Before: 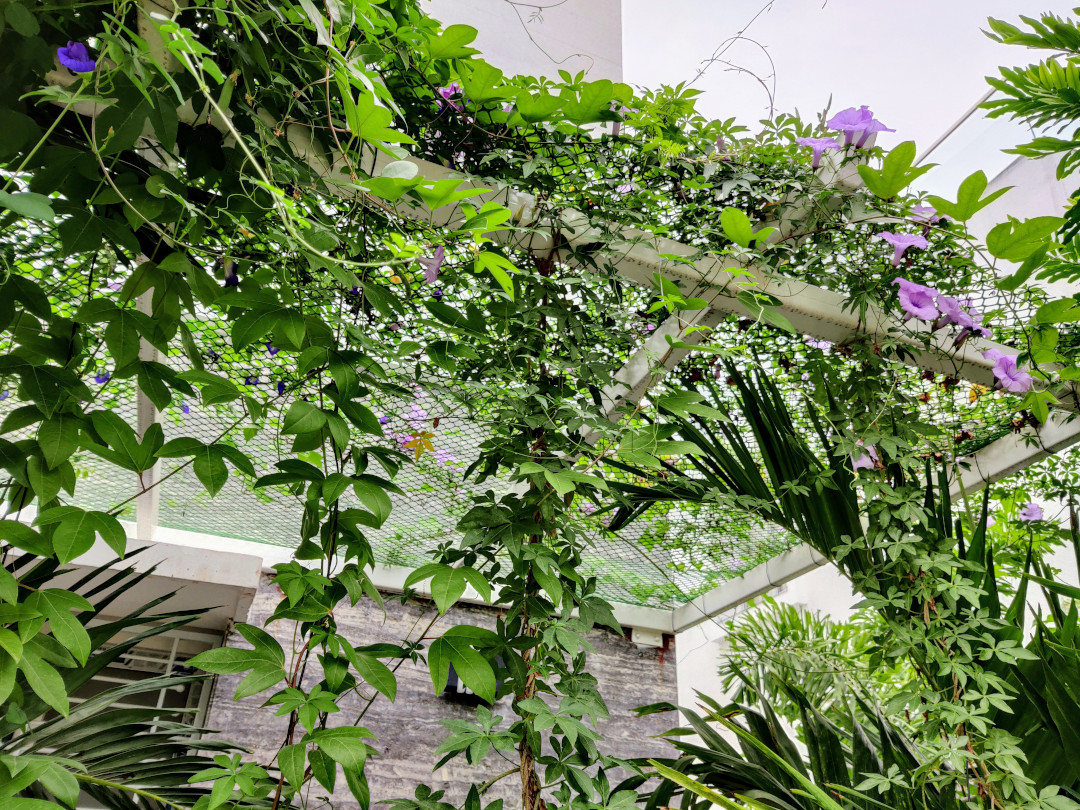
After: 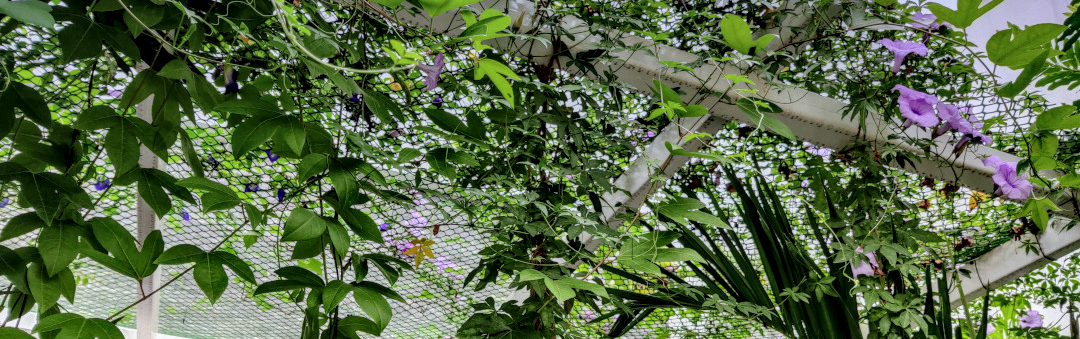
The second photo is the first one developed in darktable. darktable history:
crop and rotate: top 23.84%, bottom 34.294%
local contrast: detail 130%
white balance: emerald 1
graduated density: hue 238.83°, saturation 50%
